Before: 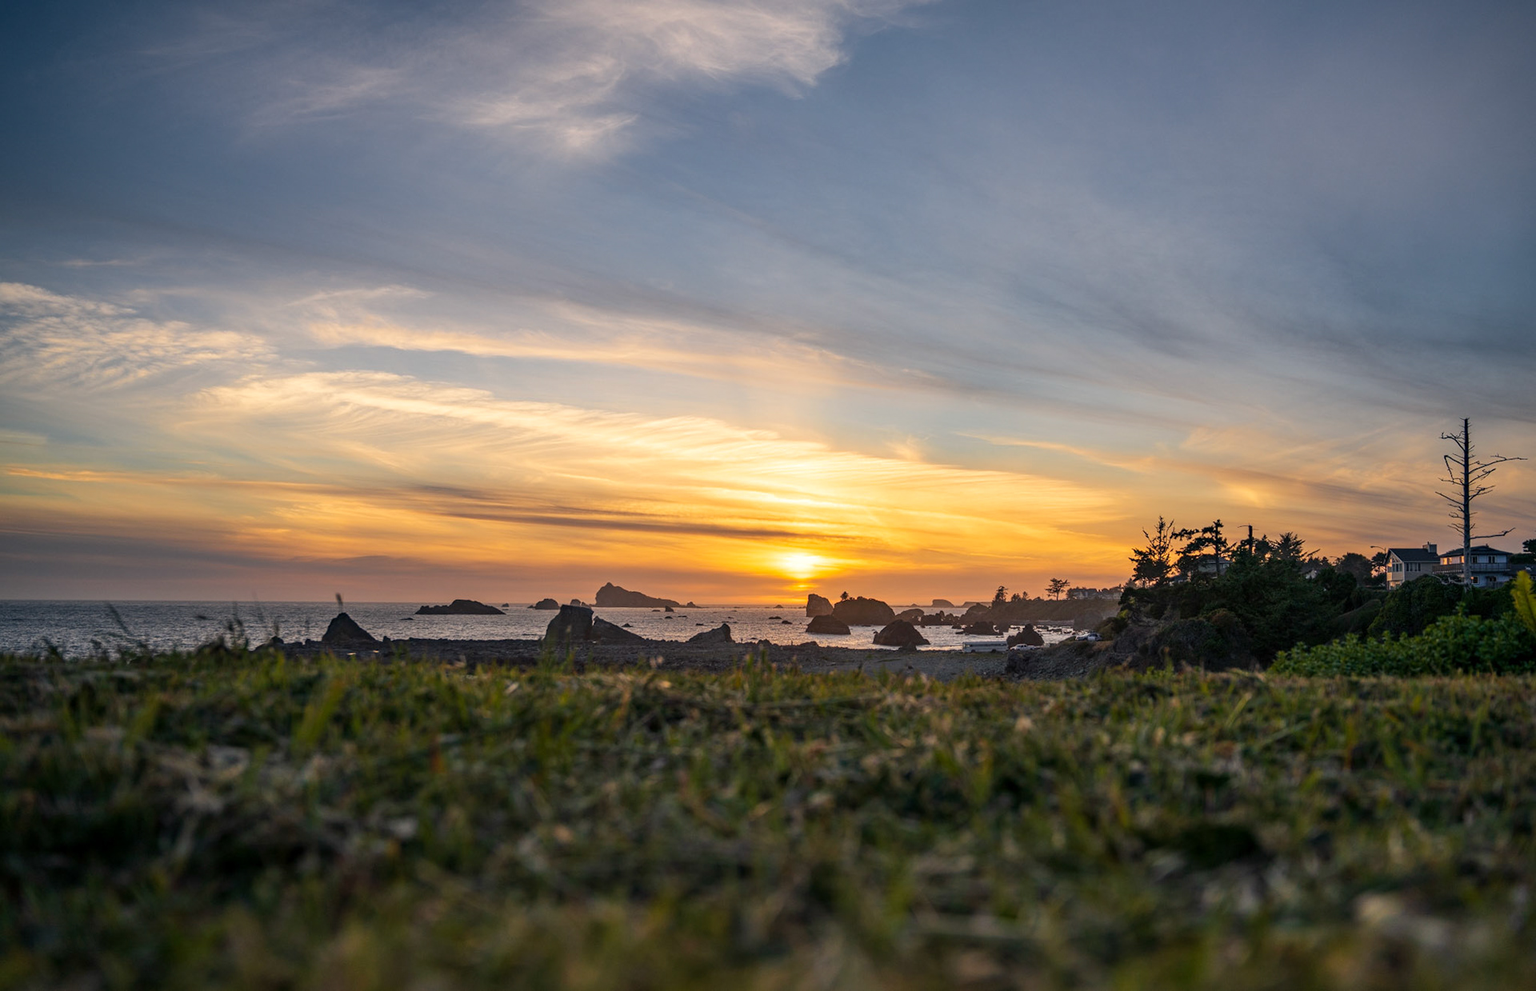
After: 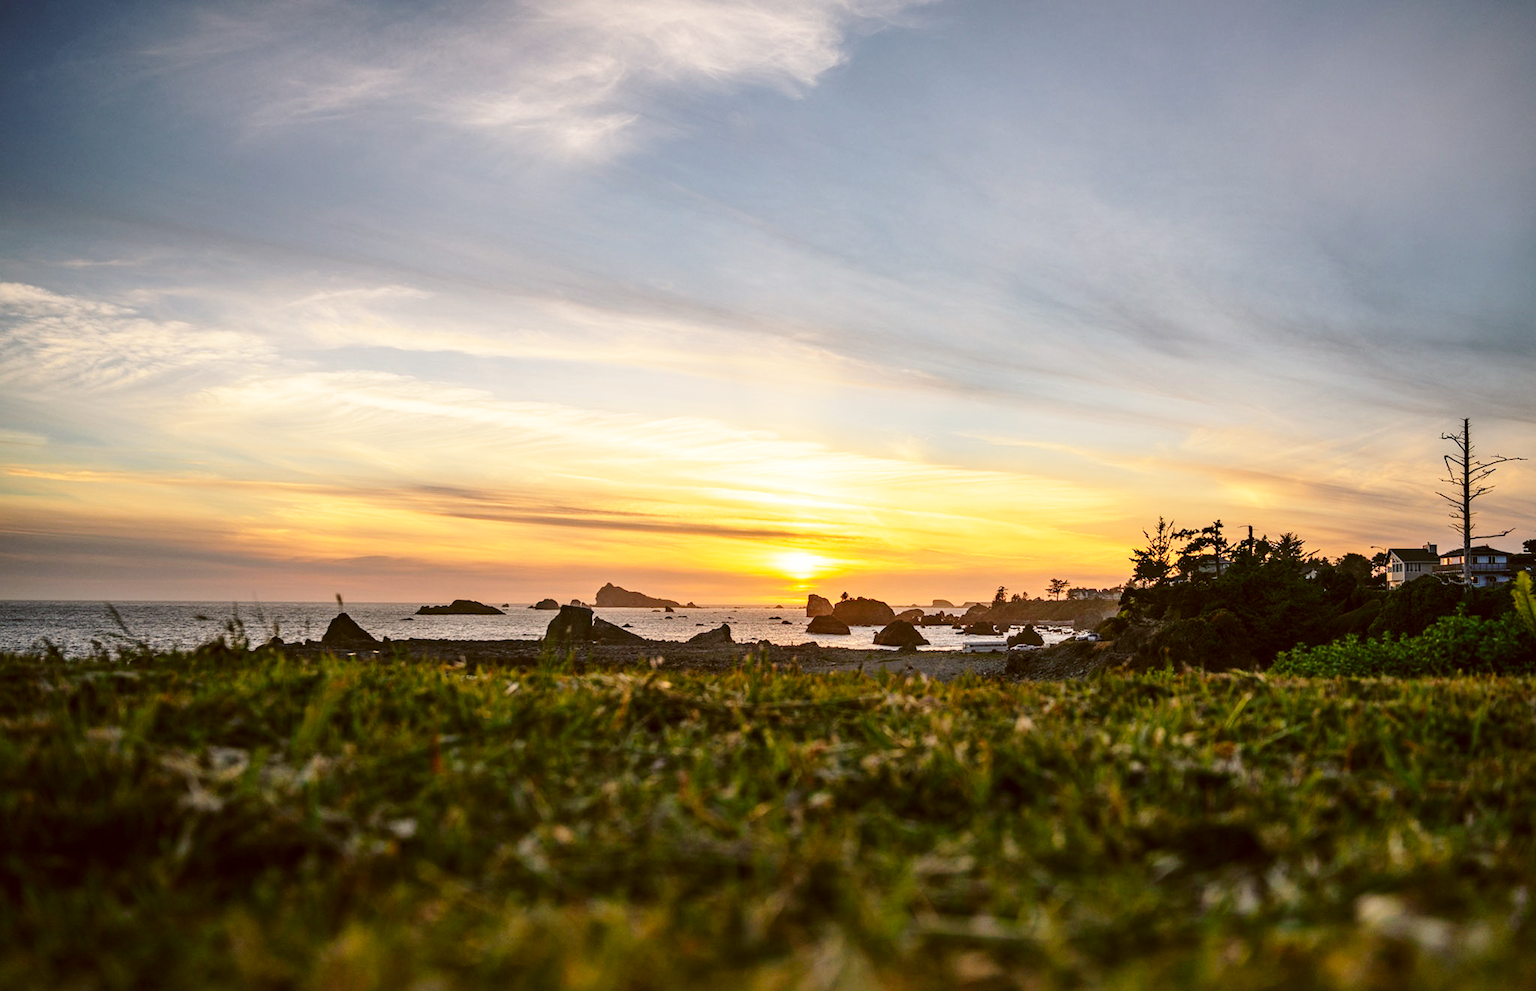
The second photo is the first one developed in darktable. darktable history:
color correction: highlights a* -0.482, highlights b* 0.161, shadows a* 4.66, shadows b* 20.72
base curve: curves: ch0 [(0, 0) (0.028, 0.03) (0.121, 0.232) (0.46, 0.748) (0.859, 0.968) (1, 1)], preserve colors none
